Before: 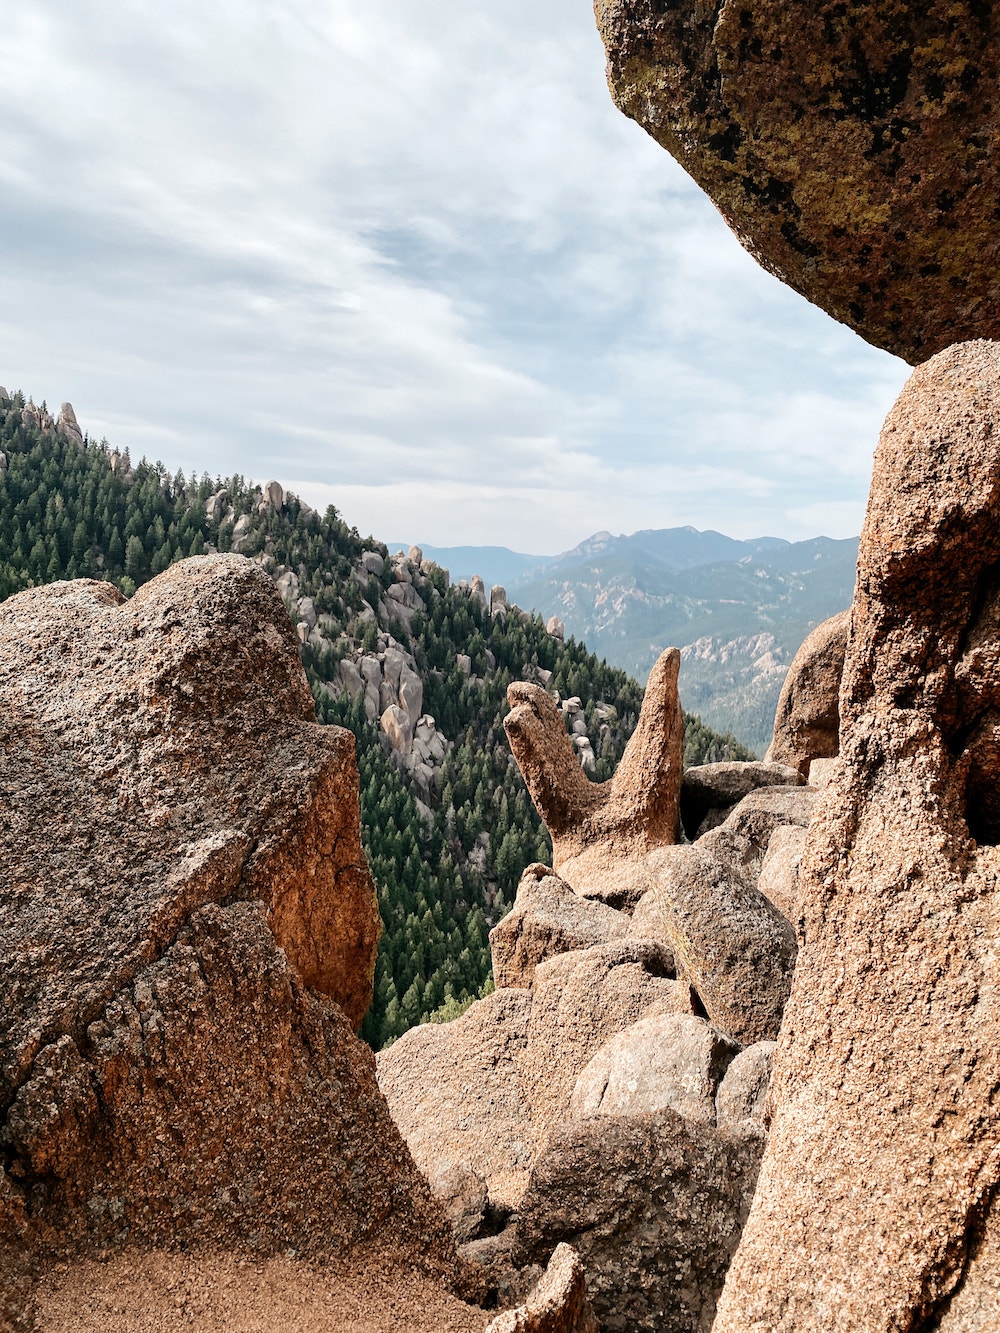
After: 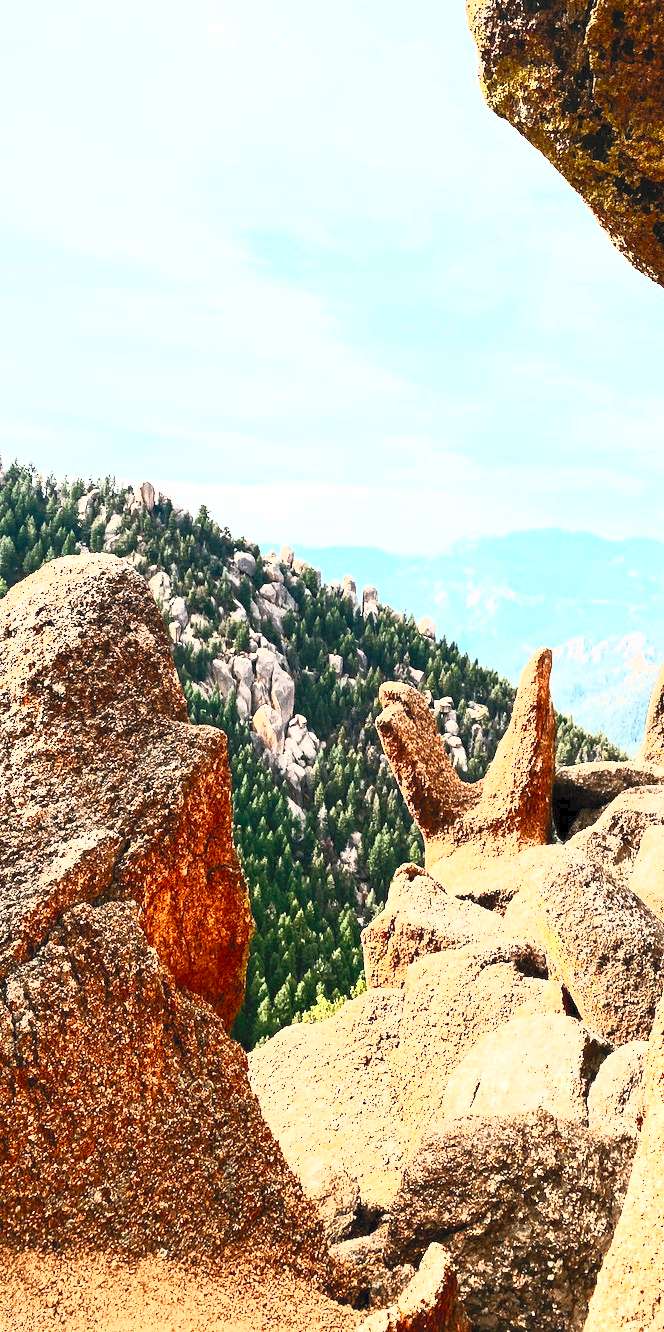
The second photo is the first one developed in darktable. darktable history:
contrast brightness saturation: contrast 0.998, brightness 0.996, saturation 0.997
crop and rotate: left 12.896%, right 20.665%
